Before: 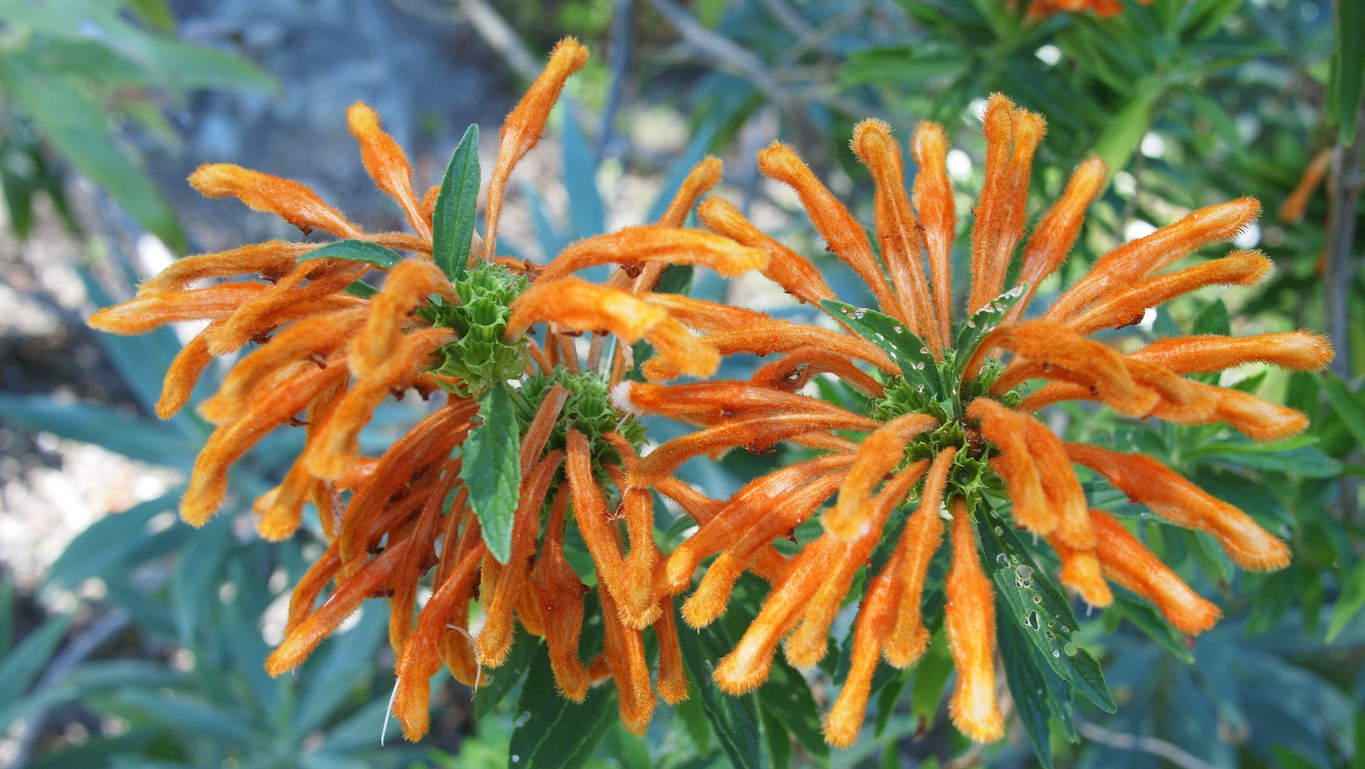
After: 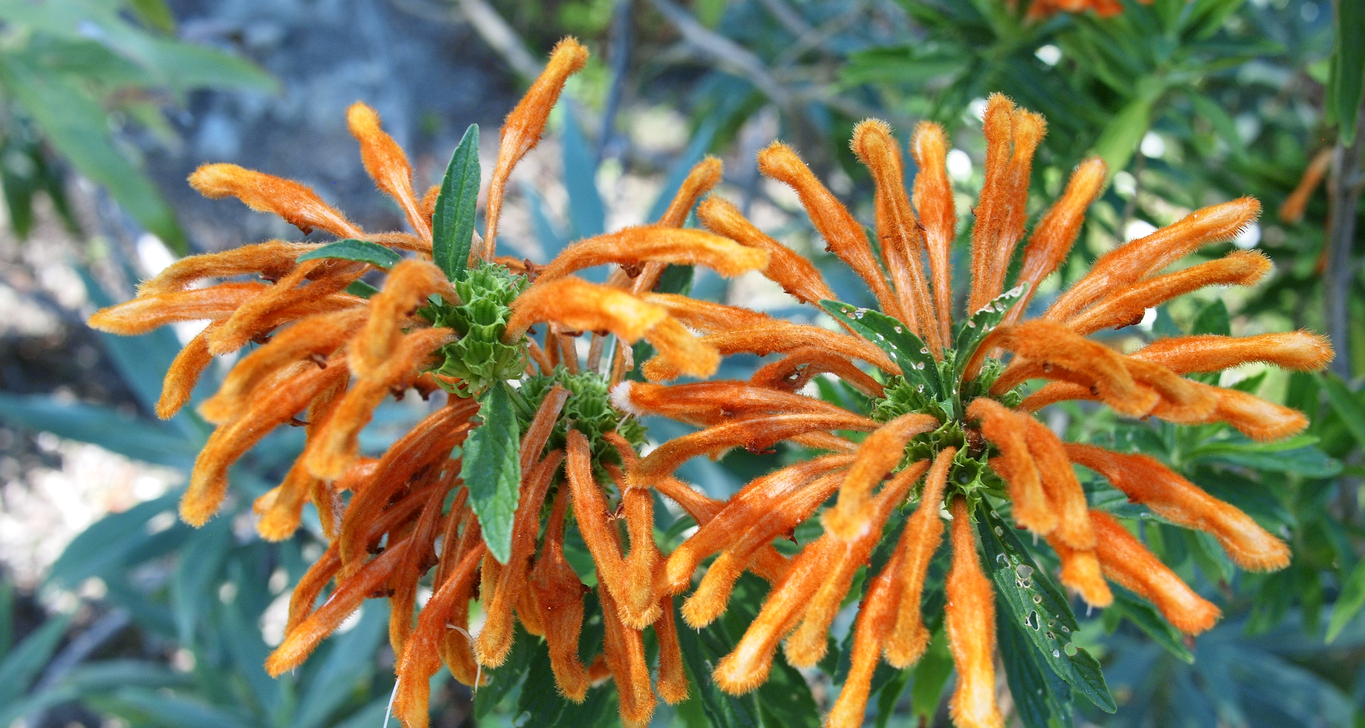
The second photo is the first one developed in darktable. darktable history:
local contrast: mode bilateral grid, contrast 21, coarseness 49, detail 132%, midtone range 0.2
crop and rotate: top 0.013%, bottom 5.223%
